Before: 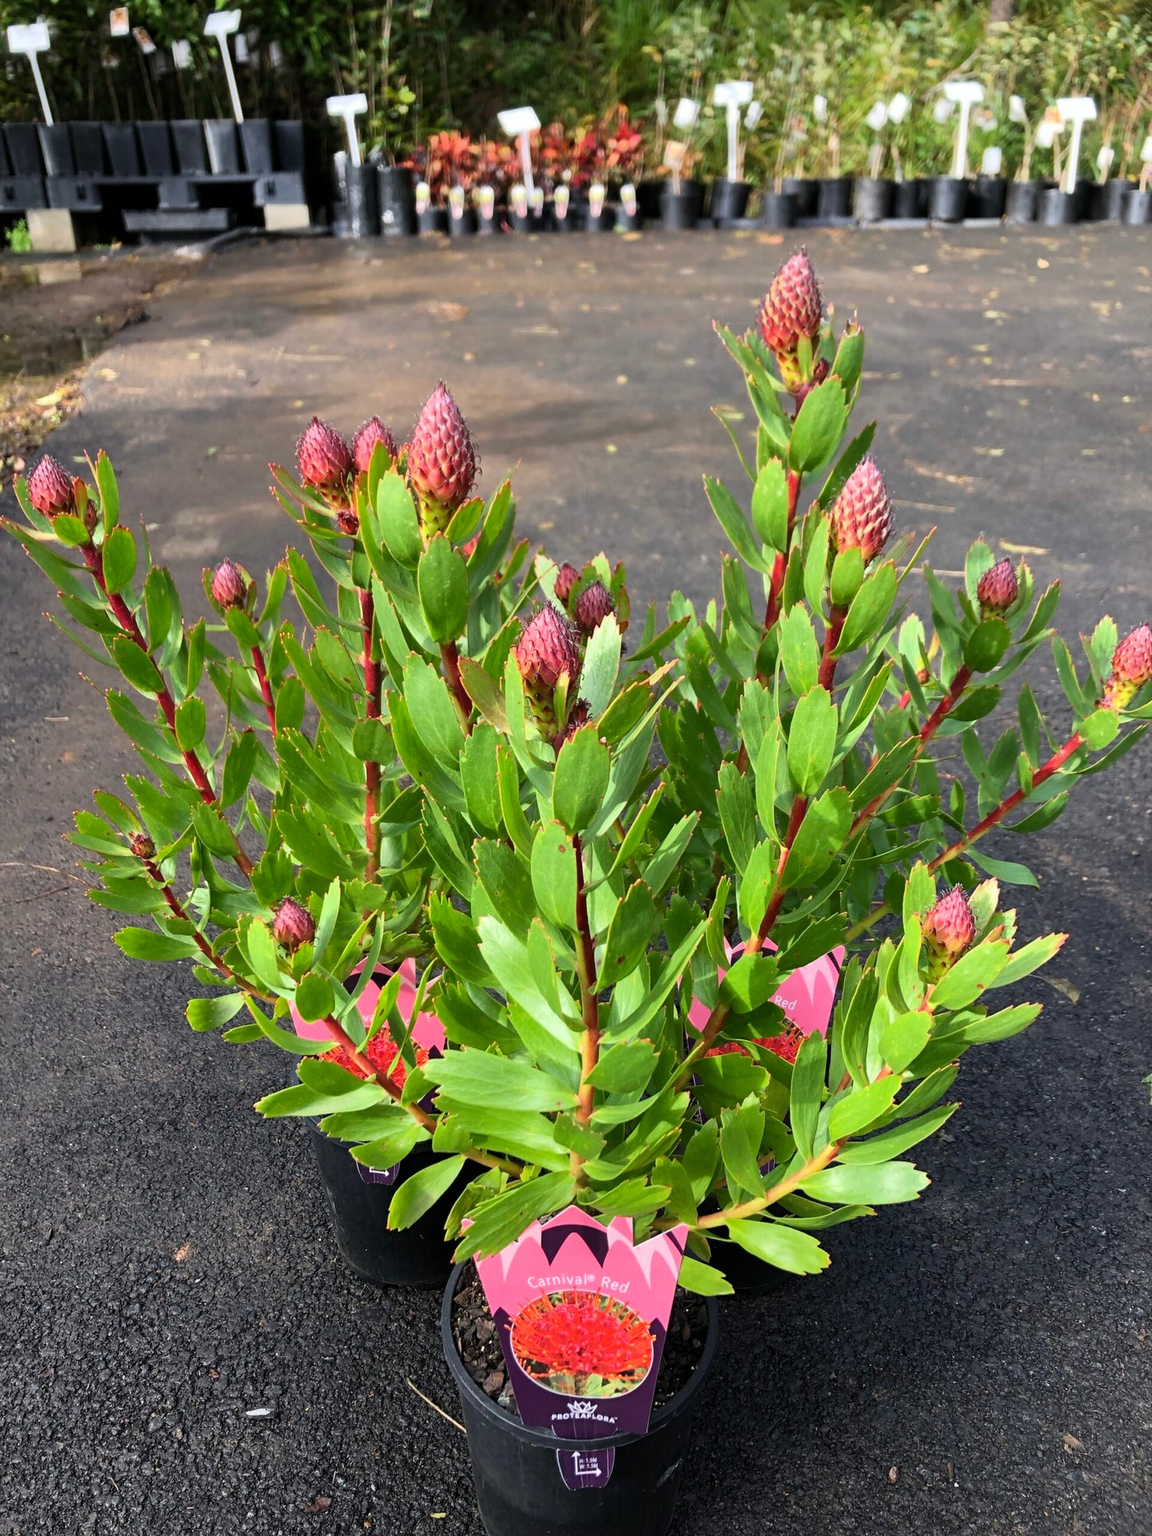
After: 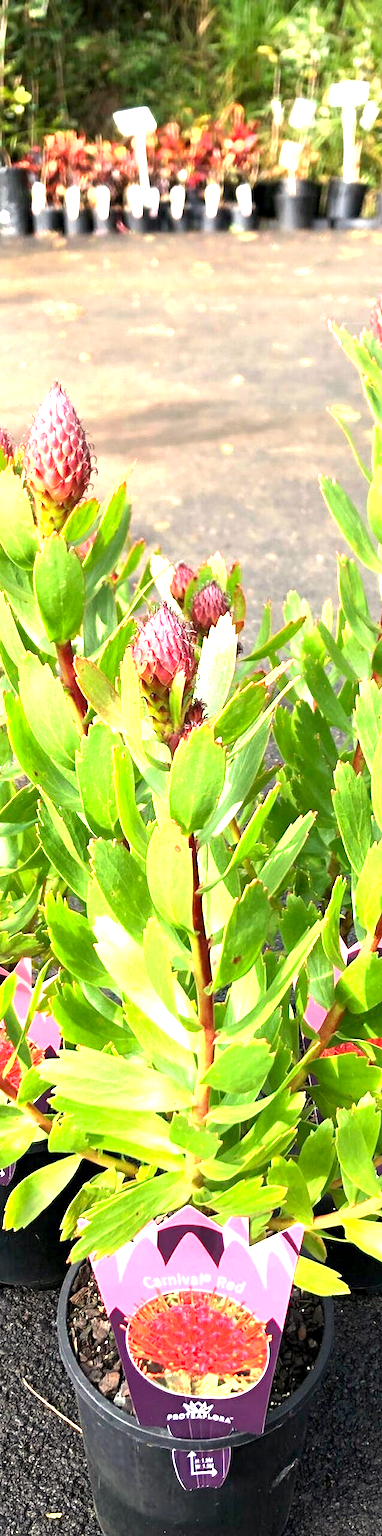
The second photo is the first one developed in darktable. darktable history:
exposure: black level correction 0.001, exposure 1.646 EV, compensate exposure bias true, compensate highlight preservation false
crop: left 33.36%, right 33.36%
white balance: red 1.045, blue 0.932
